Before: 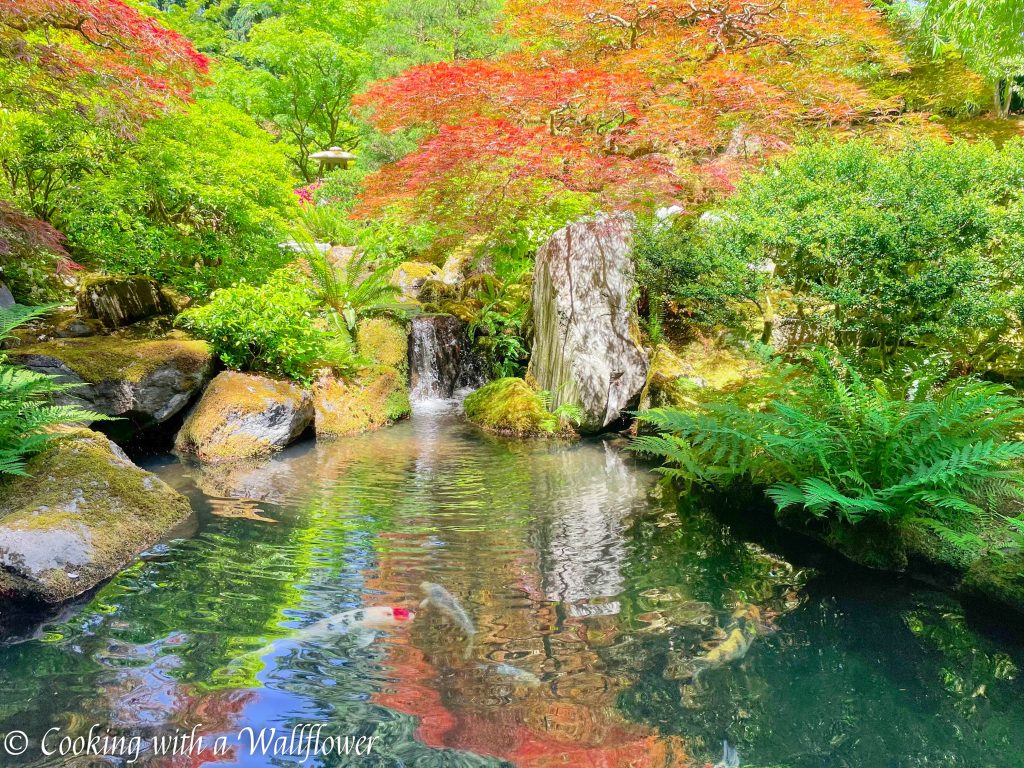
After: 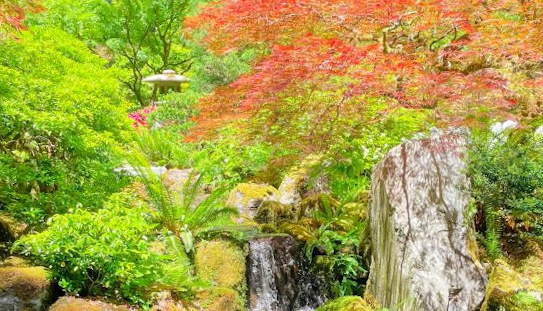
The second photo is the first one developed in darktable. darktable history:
crop: left 15.306%, top 9.065%, right 30.789%, bottom 48.638%
rotate and perspective: rotation -1.42°, crop left 0.016, crop right 0.984, crop top 0.035, crop bottom 0.965
